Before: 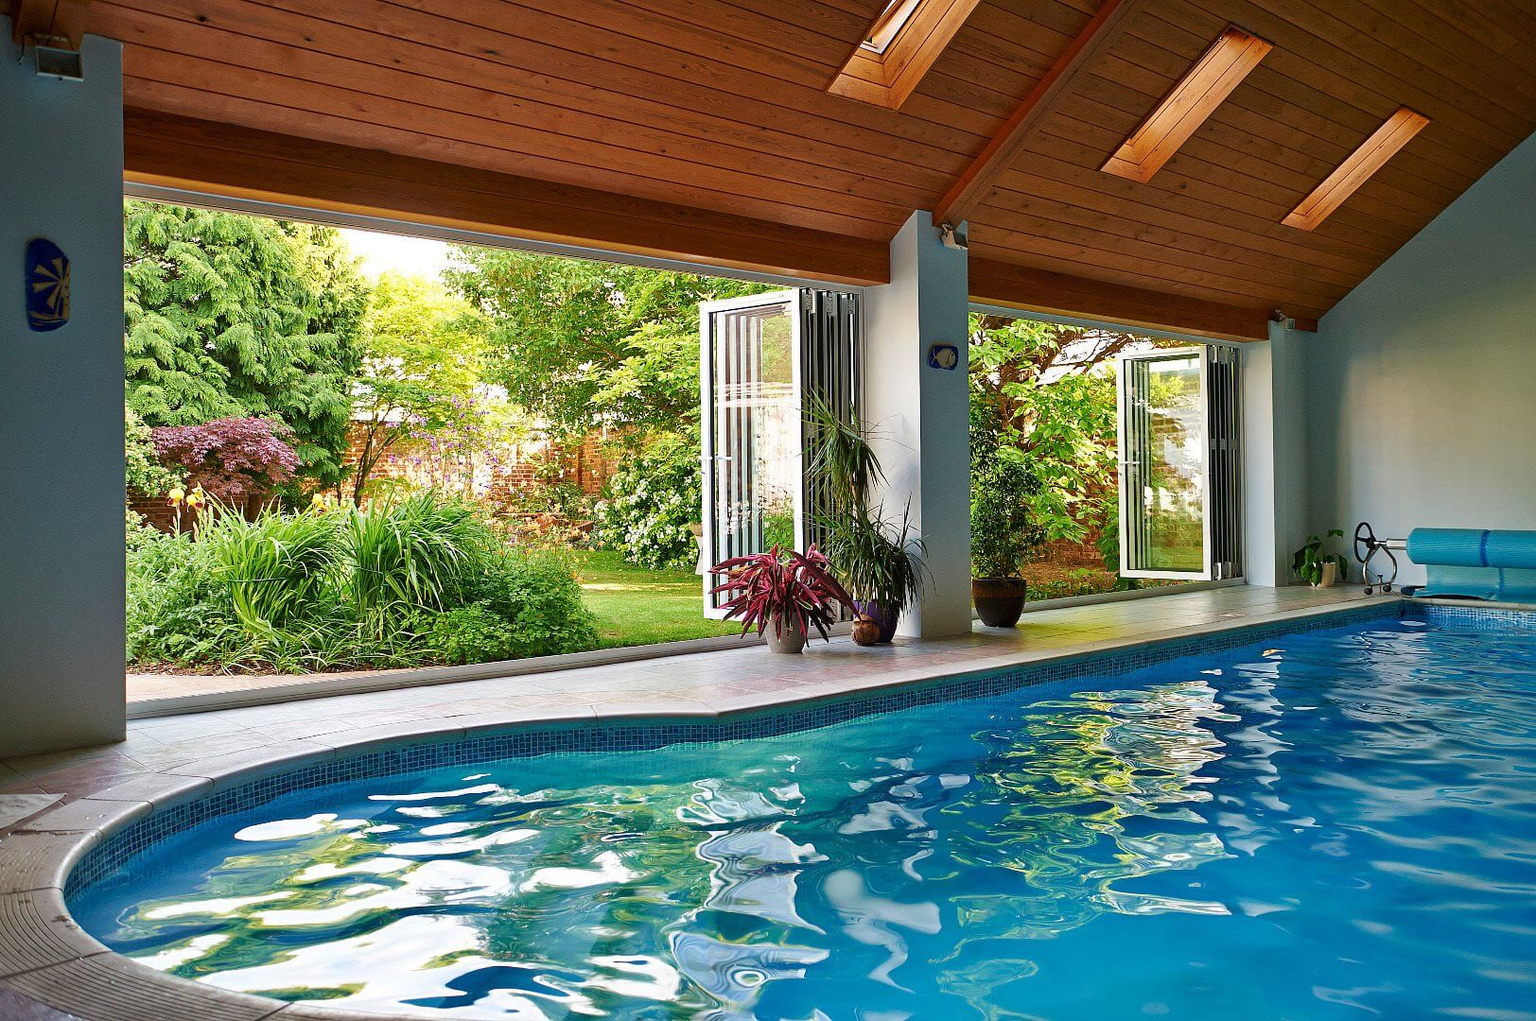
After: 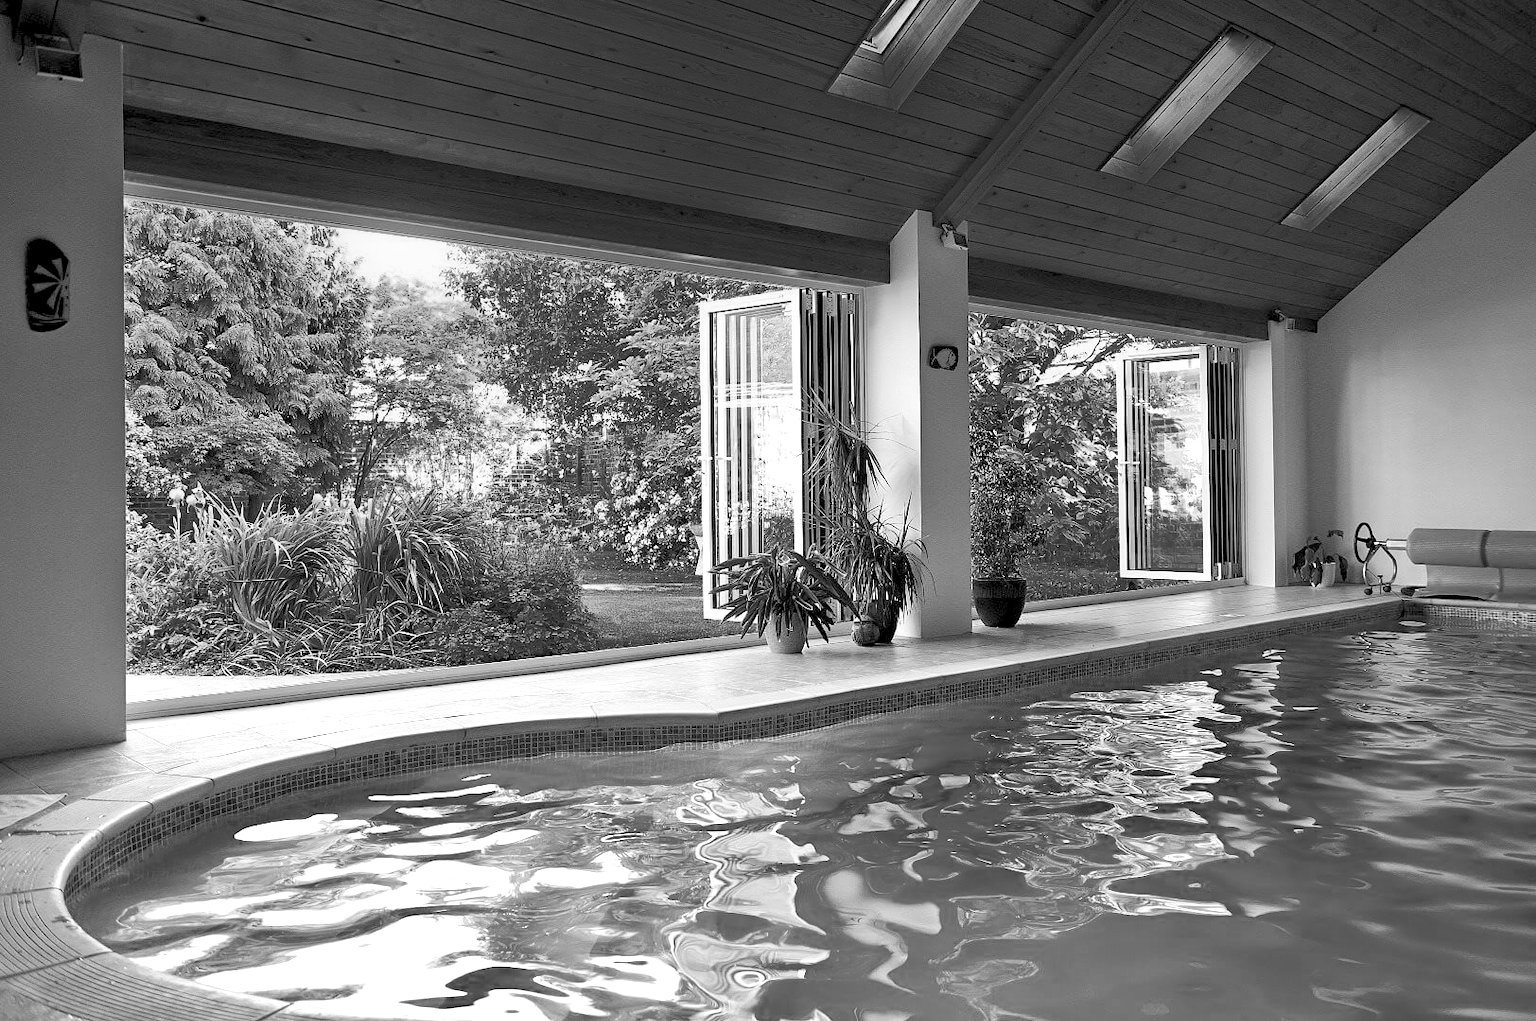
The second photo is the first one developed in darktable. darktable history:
levels: levels [0.036, 0.364, 0.827]
color balance rgb: perceptual saturation grading › global saturation 30%, global vibrance 20%
graduated density: hue 238.83°, saturation 50%
monochrome: a 0, b 0, size 0.5, highlights 0.57
